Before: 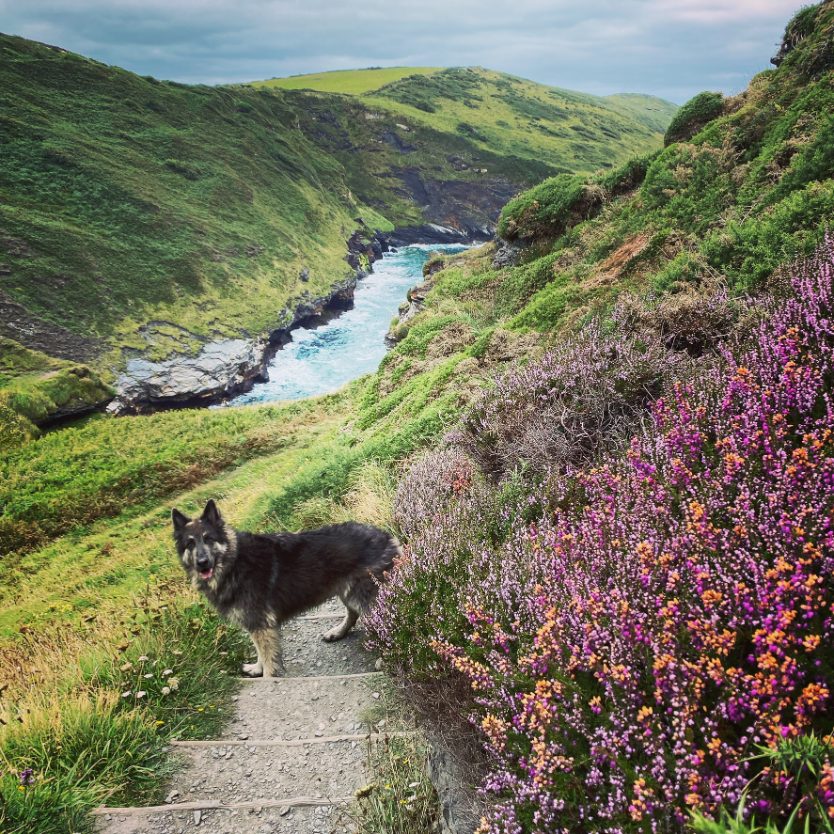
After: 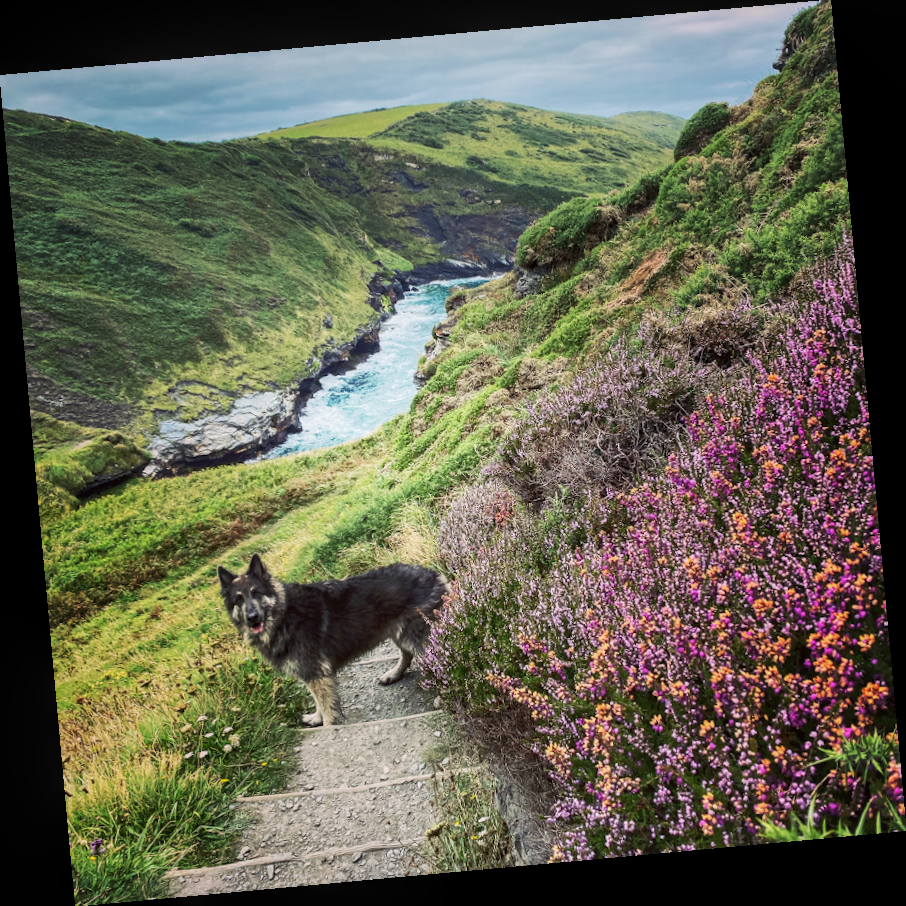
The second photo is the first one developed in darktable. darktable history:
local contrast: on, module defaults
rotate and perspective: rotation -5.2°, automatic cropping off
